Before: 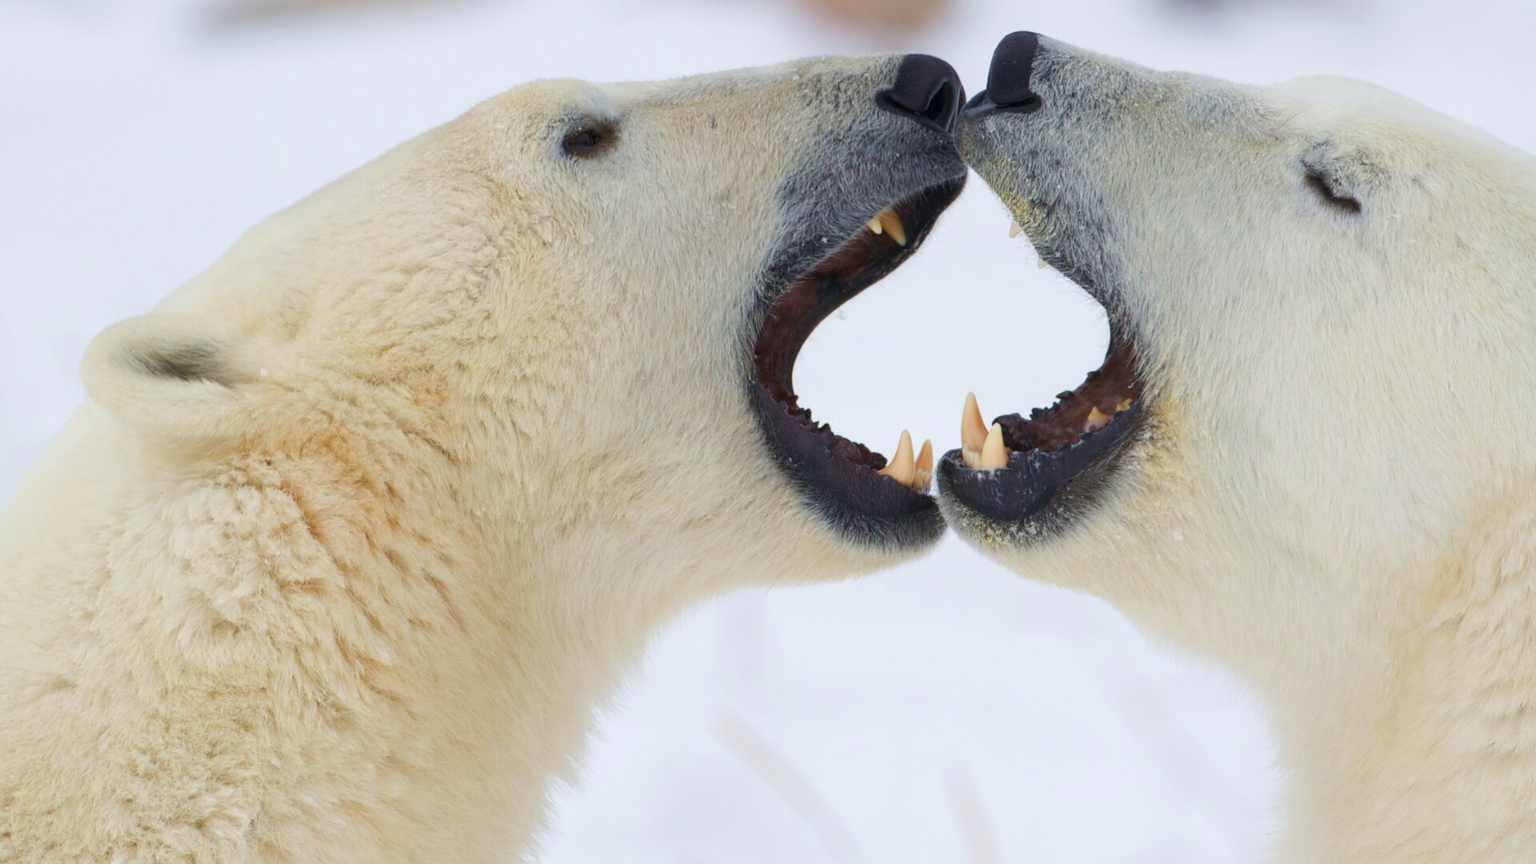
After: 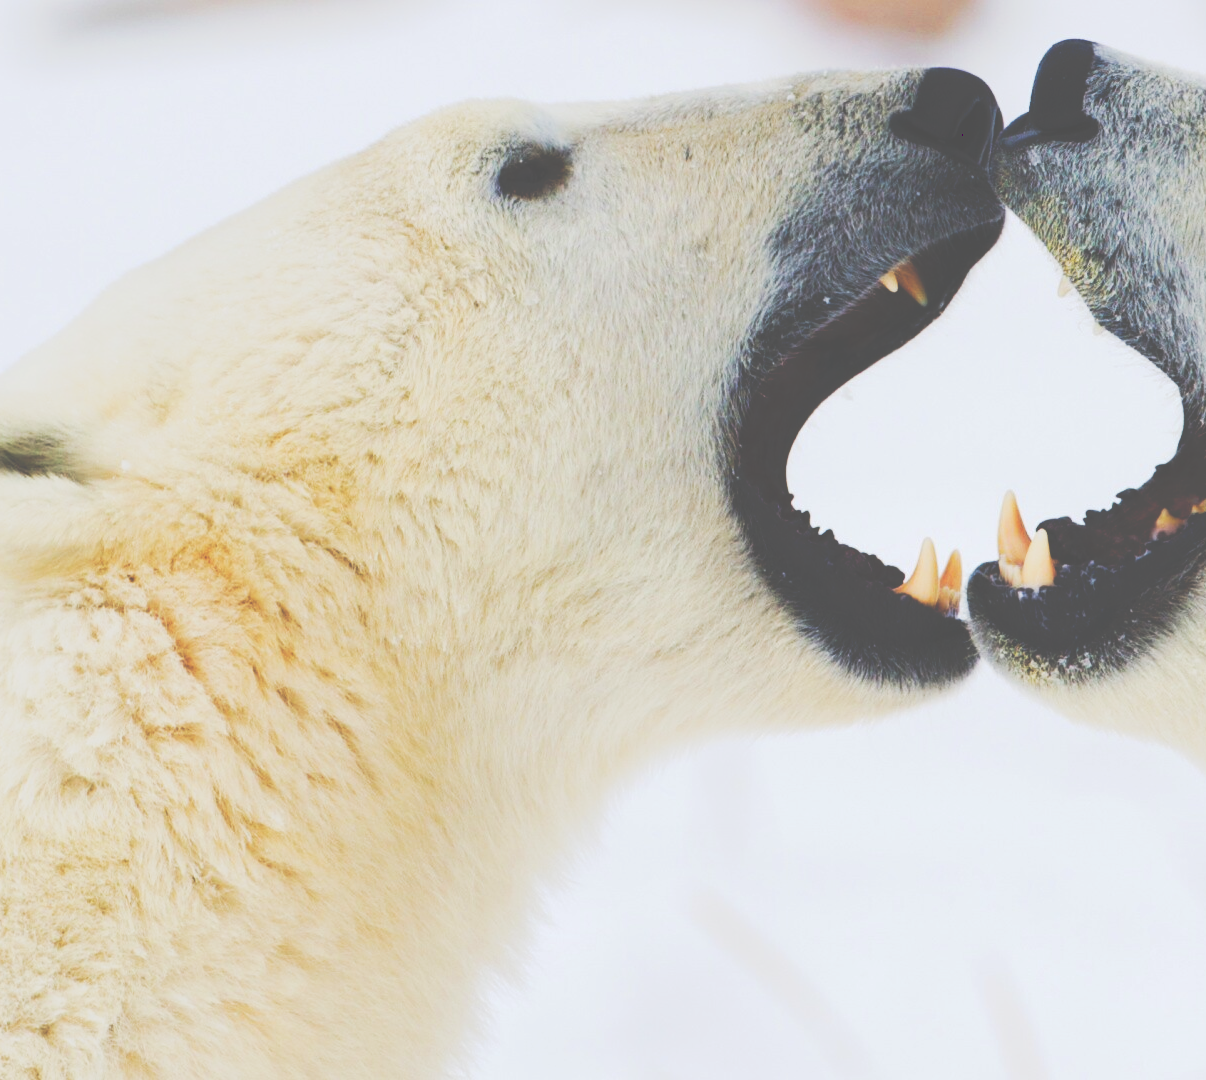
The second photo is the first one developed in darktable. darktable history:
crop: left 10.644%, right 26.528%
tone curve: curves: ch0 [(0, 0) (0.003, 0.331) (0.011, 0.333) (0.025, 0.333) (0.044, 0.334) (0.069, 0.335) (0.1, 0.338) (0.136, 0.342) (0.177, 0.347) (0.224, 0.352) (0.277, 0.359) (0.335, 0.39) (0.399, 0.434) (0.468, 0.509) (0.543, 0.615) (0.623, 0.731) (0.709, 0.814) (0.801, 0.88) (0.898, 0.921) (1, 1)], preserve colors none
